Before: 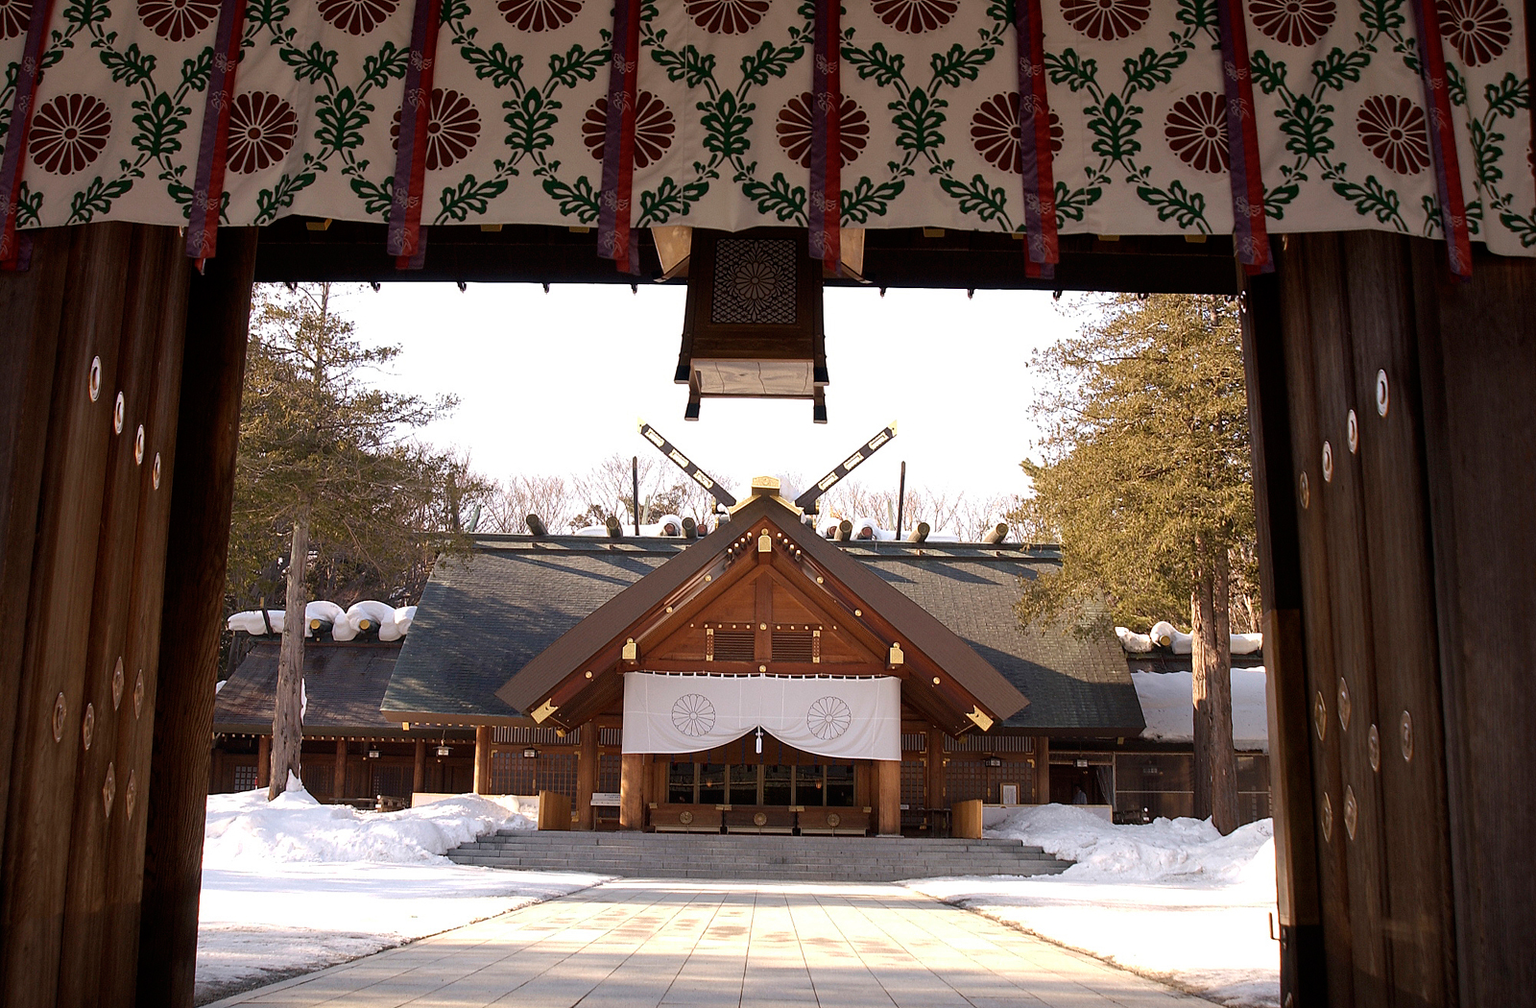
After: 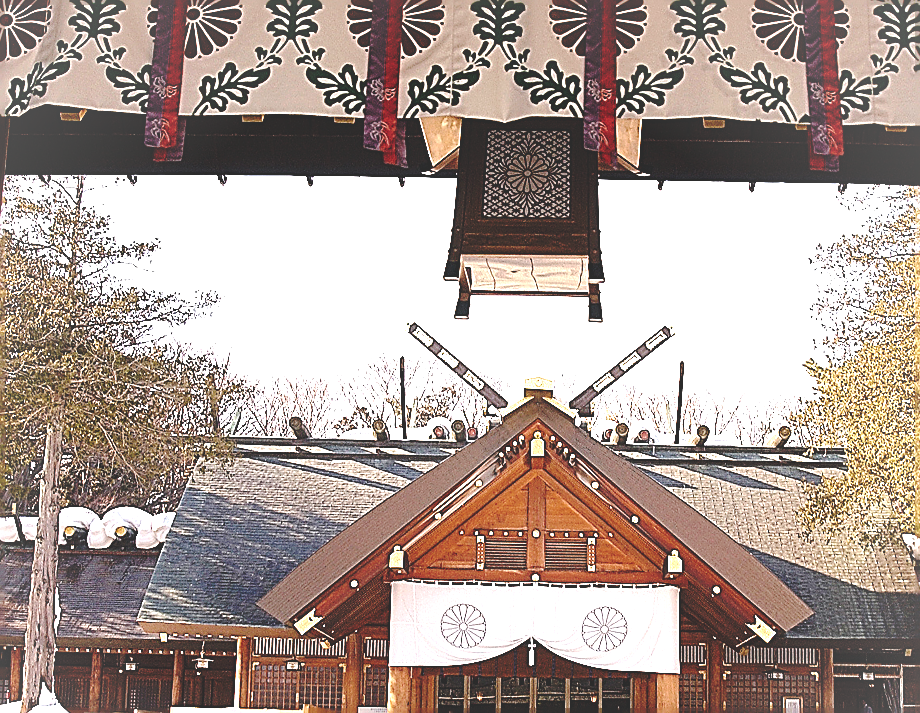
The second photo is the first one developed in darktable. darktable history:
base curve: curves: ch0 [(0, 0.024) (0.055, 0.065) (0.121, 0.166) (0.236, 0.319) (0.693, 0.726) (1, 1)], preserve colors none
vignetting: brightness 0.068, saturation 0.002, center (-0.028, 0.237), unbound false
sharpen: amount 1.997
exposure: black level correction 0, exposure 1.294 EV, compensate highlight preservation false
crop: left 16.19%, top 11.36%, right 26.279%, bottom 20.696%
